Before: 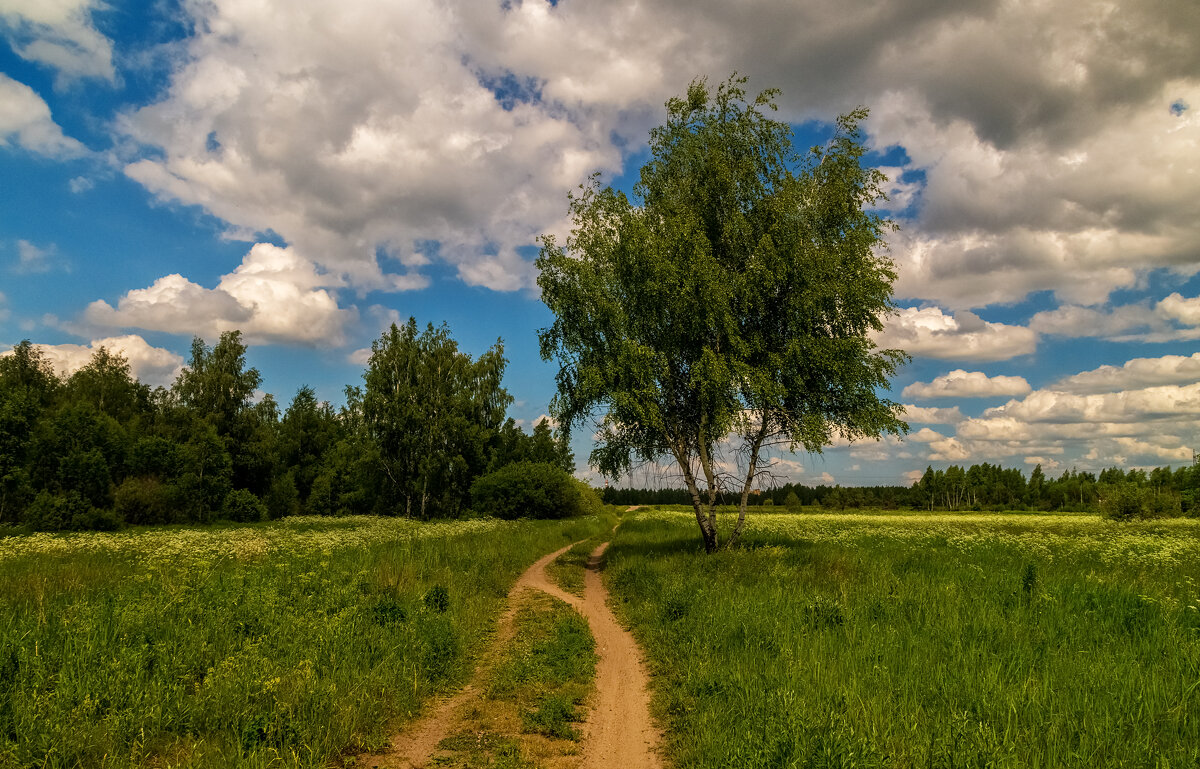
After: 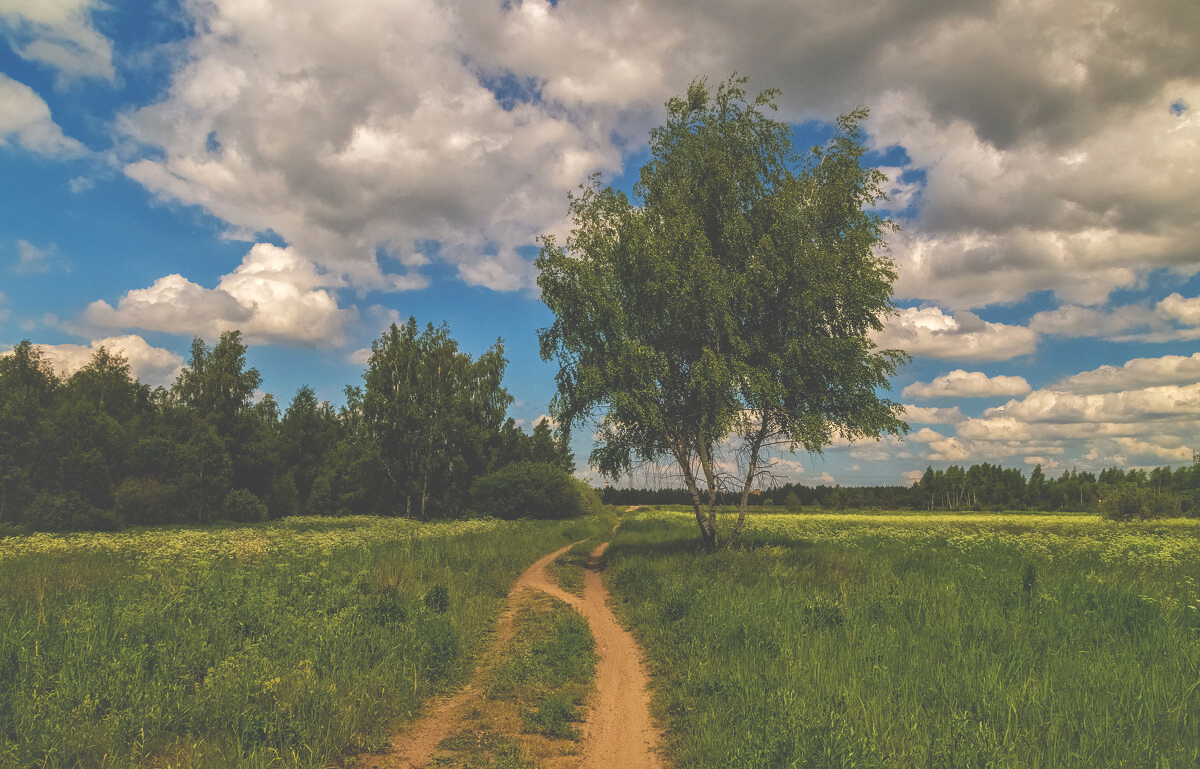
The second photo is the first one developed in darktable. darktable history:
shadows and highlights: on, module defaults
exposure: black level correction -0.041, exposure 0.062 EV, compensate highlight preservation false
